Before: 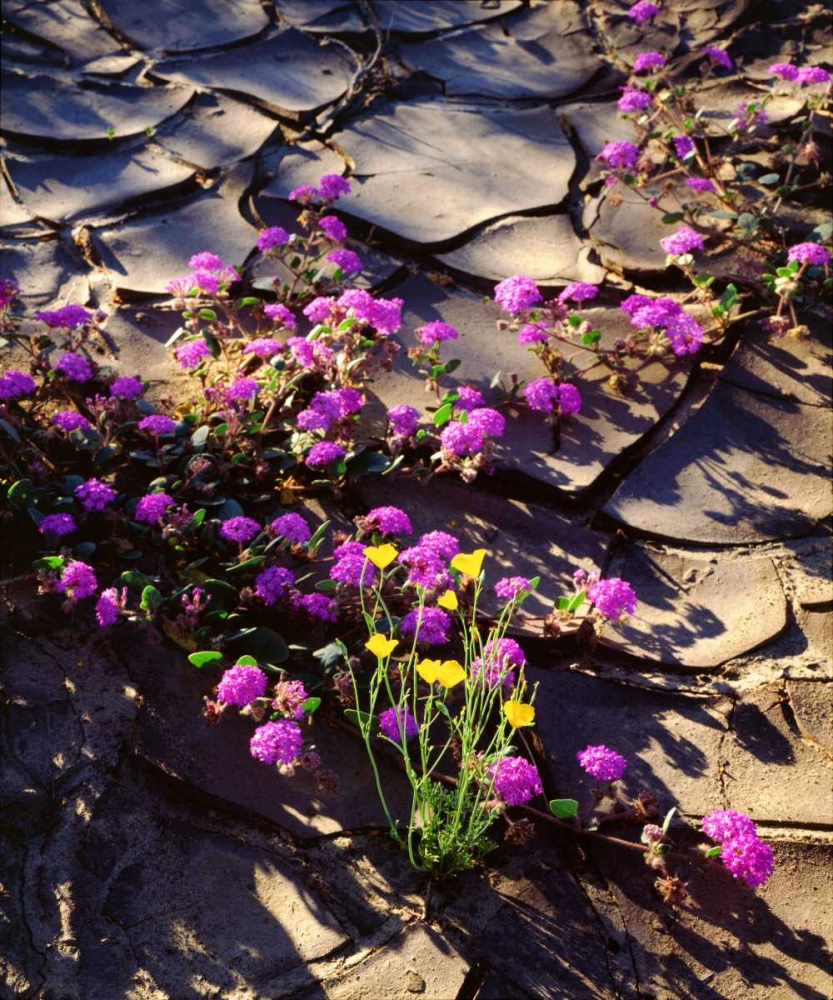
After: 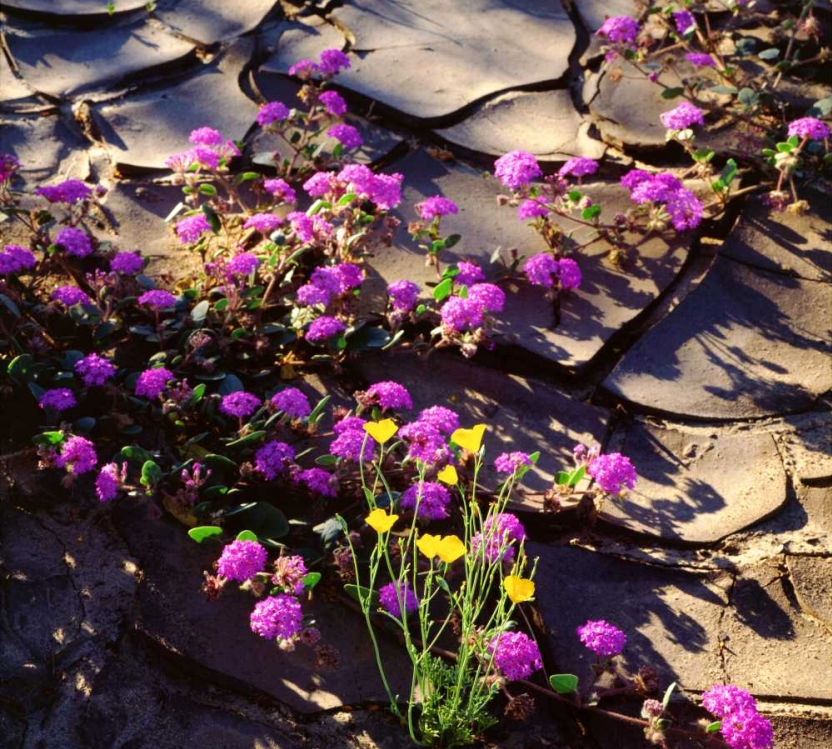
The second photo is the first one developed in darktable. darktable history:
tone equalizer: on, module defaults
crop and rotate: top 12.5%, bottom 12.5%
